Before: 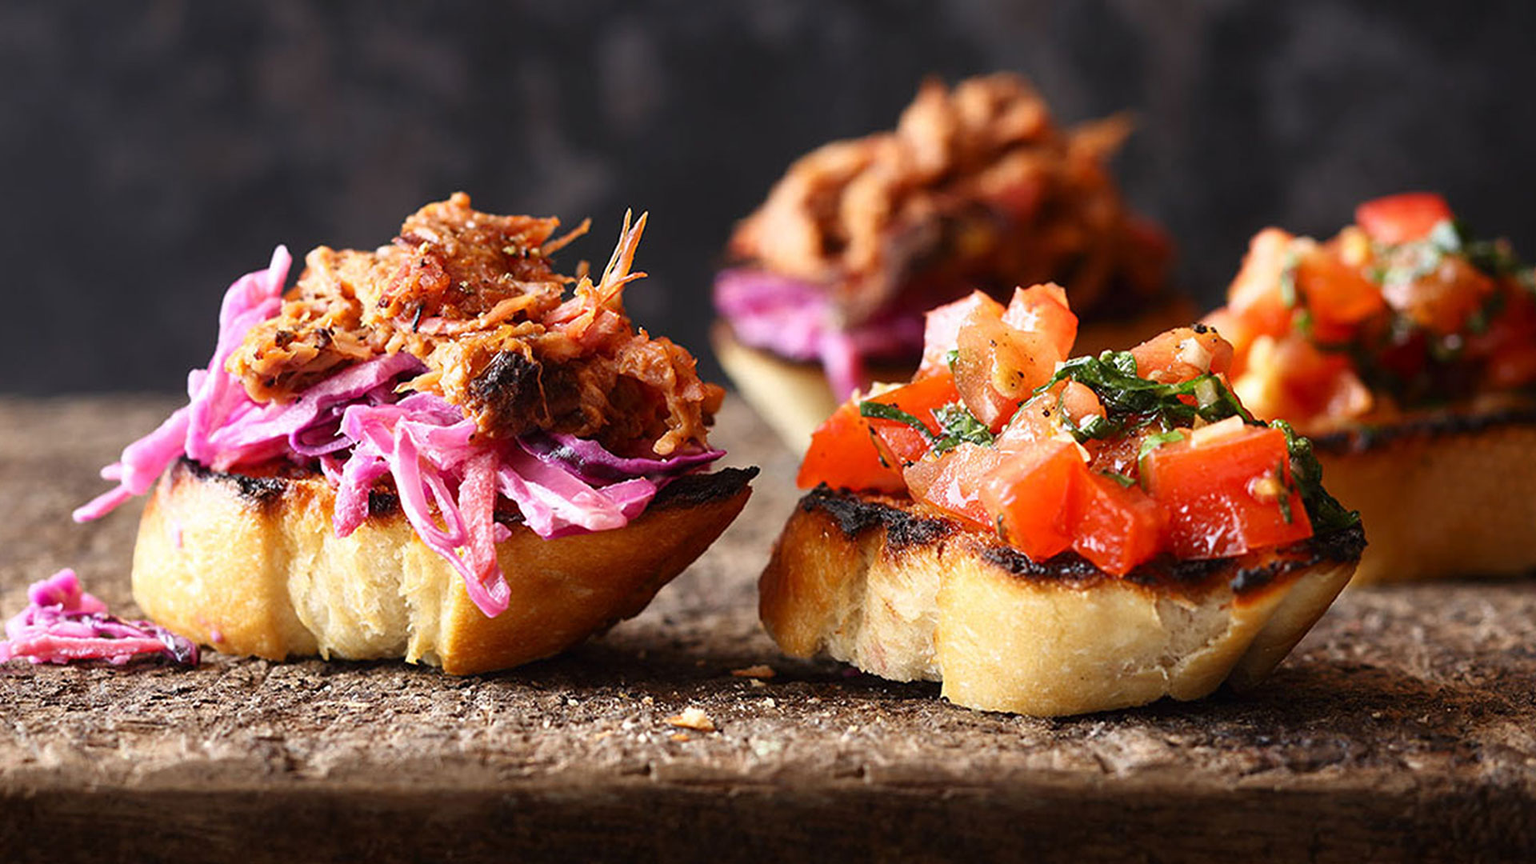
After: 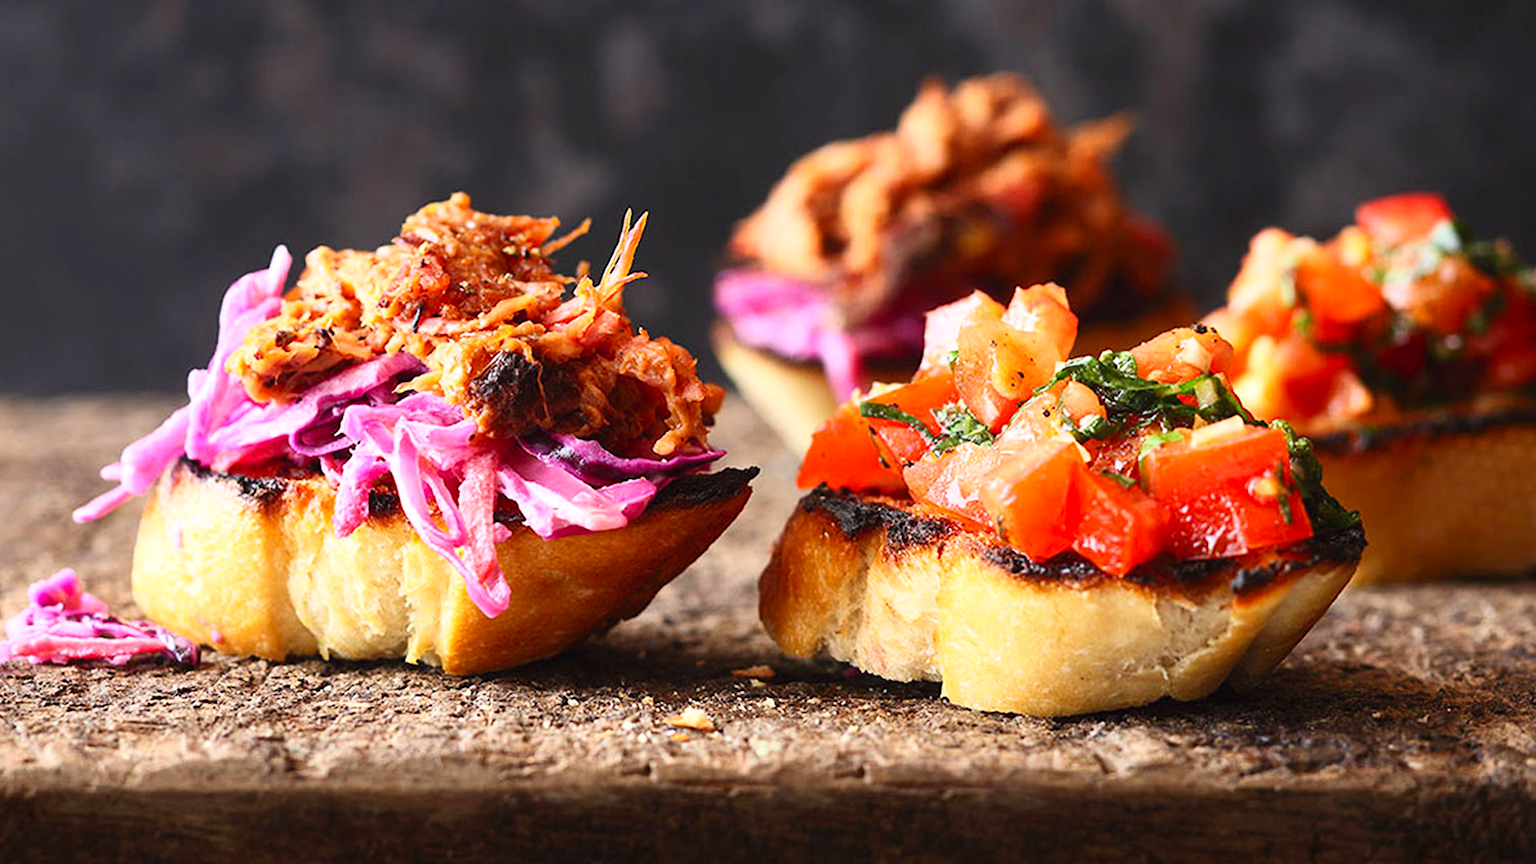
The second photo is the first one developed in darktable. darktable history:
contrast brightness saturation: contrast 0.196, brightness 0.166, saturation 0.218
